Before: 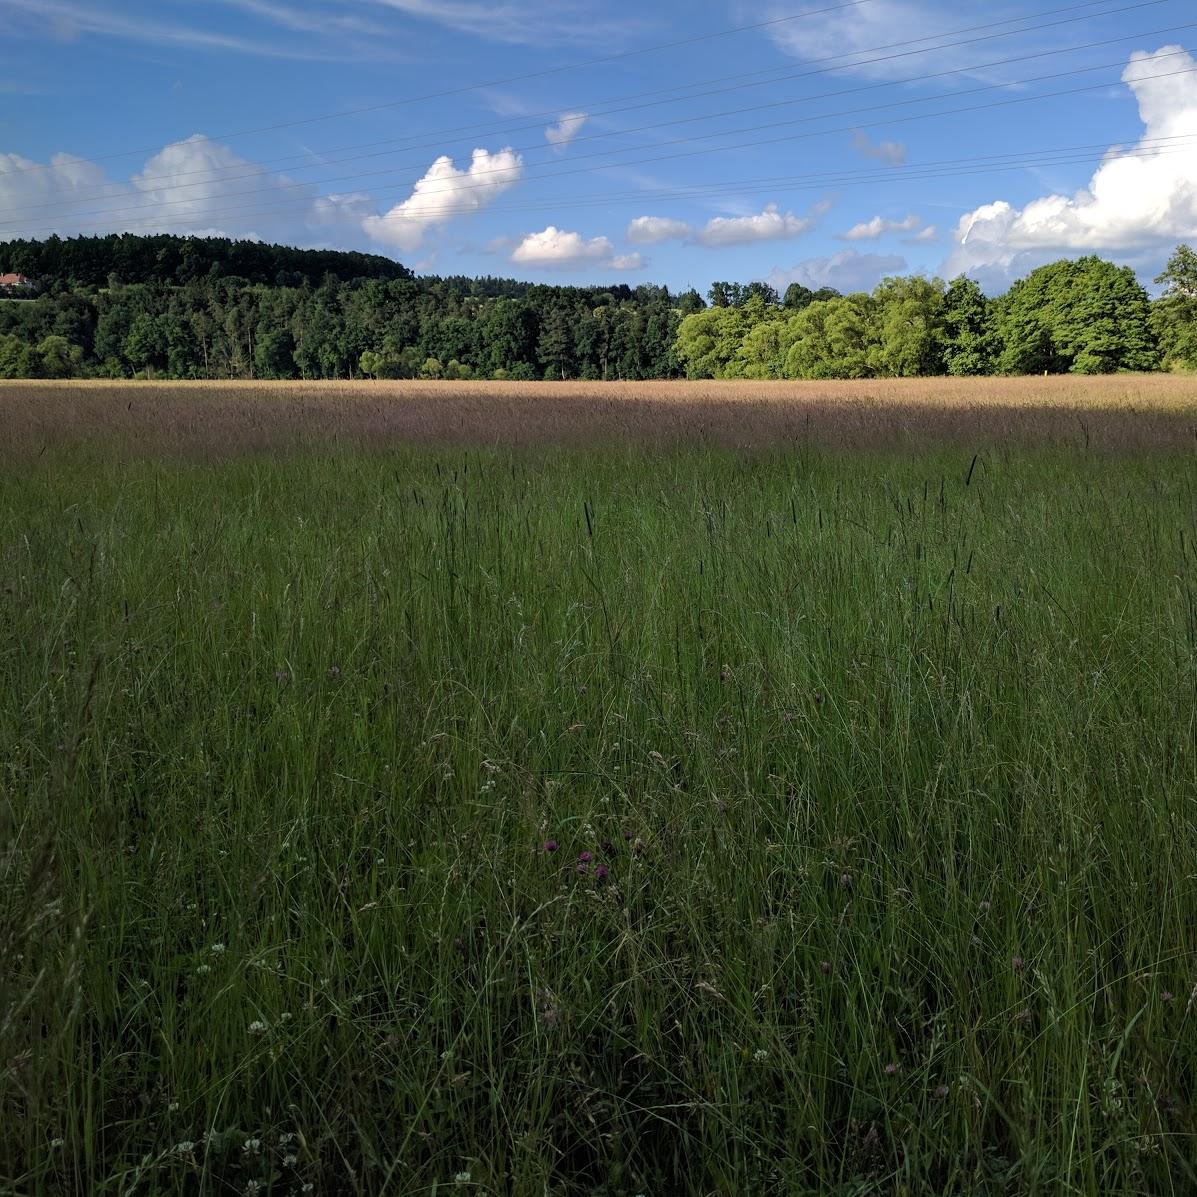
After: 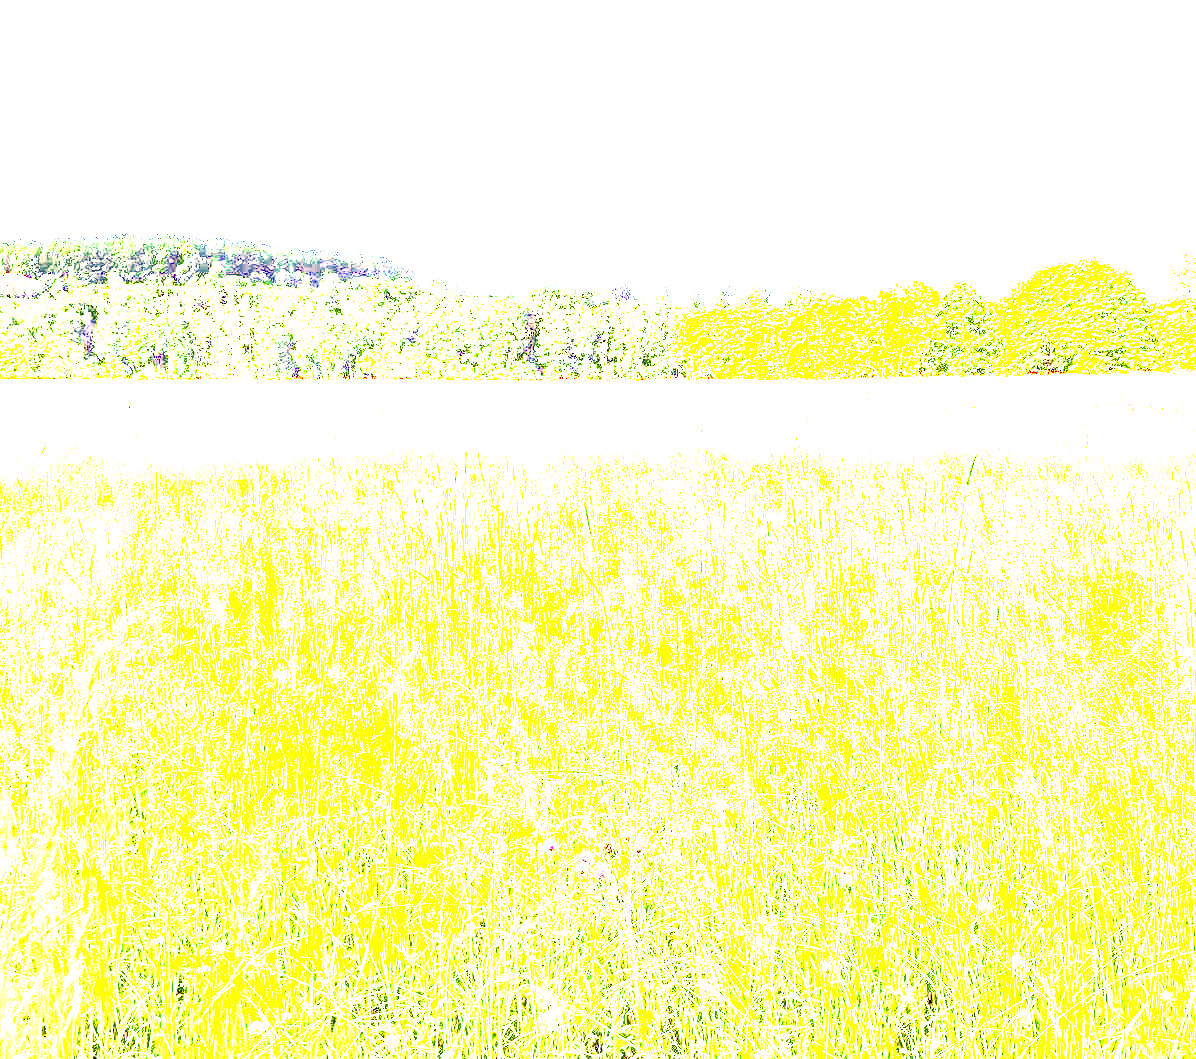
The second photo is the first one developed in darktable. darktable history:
color correction: highlights a* 15, highlights b* 31.55
white balance: emerald 1
crop and rotate: top 0%, bottom 11.49%
exposure: exposure 8 EV, compensate highlight preservation false
